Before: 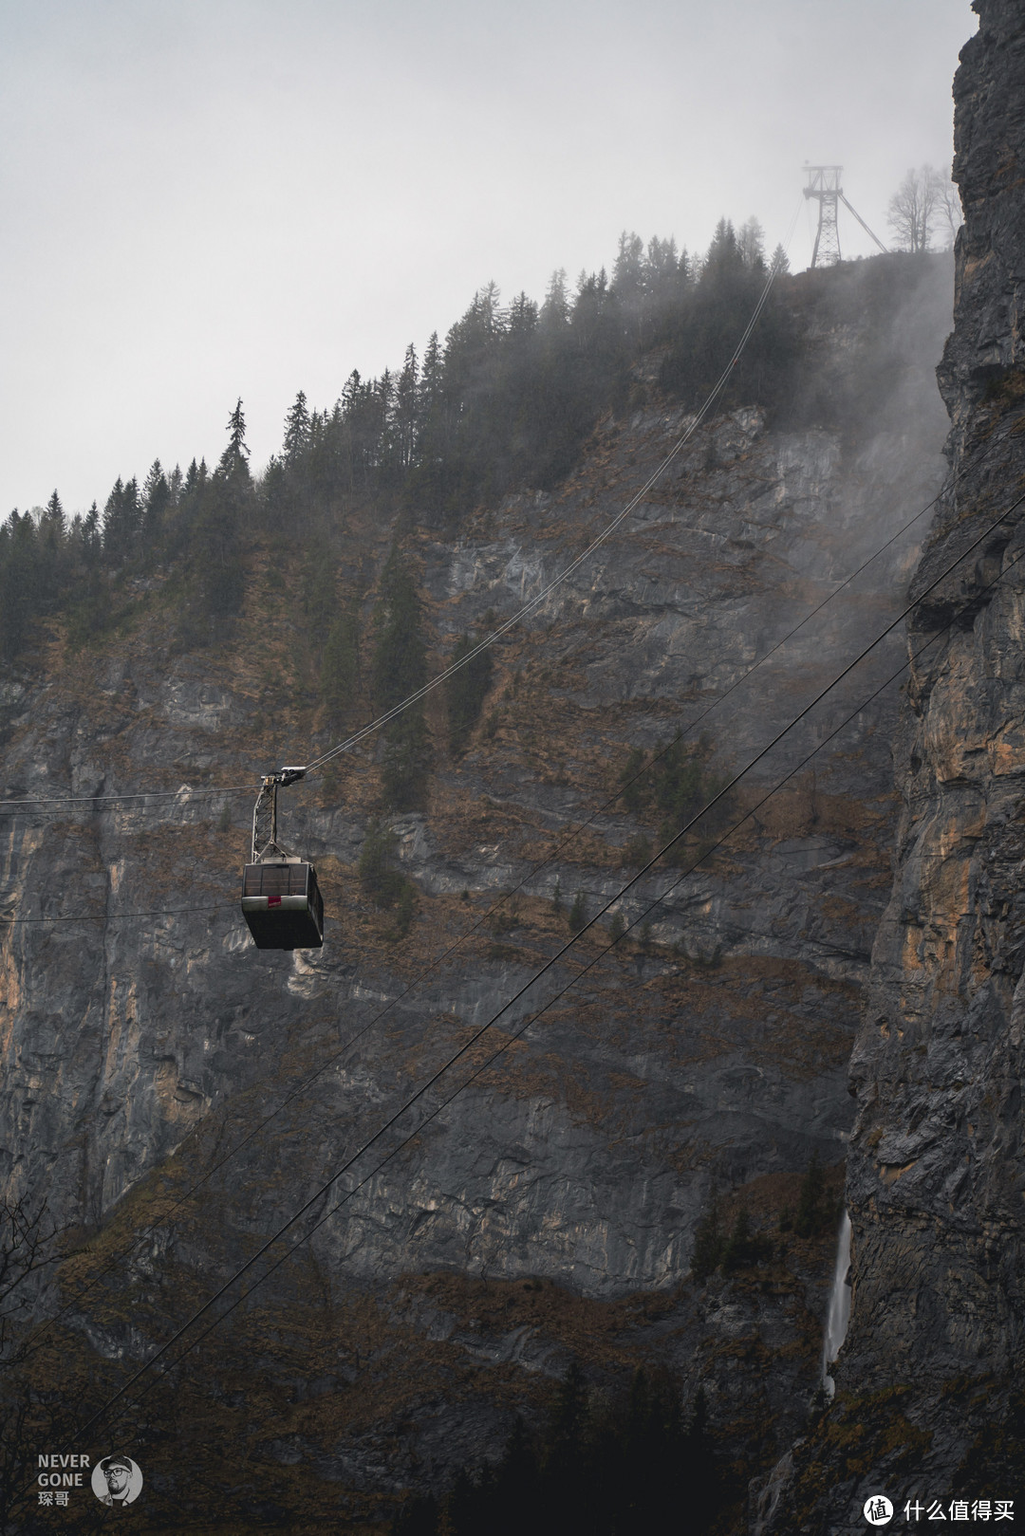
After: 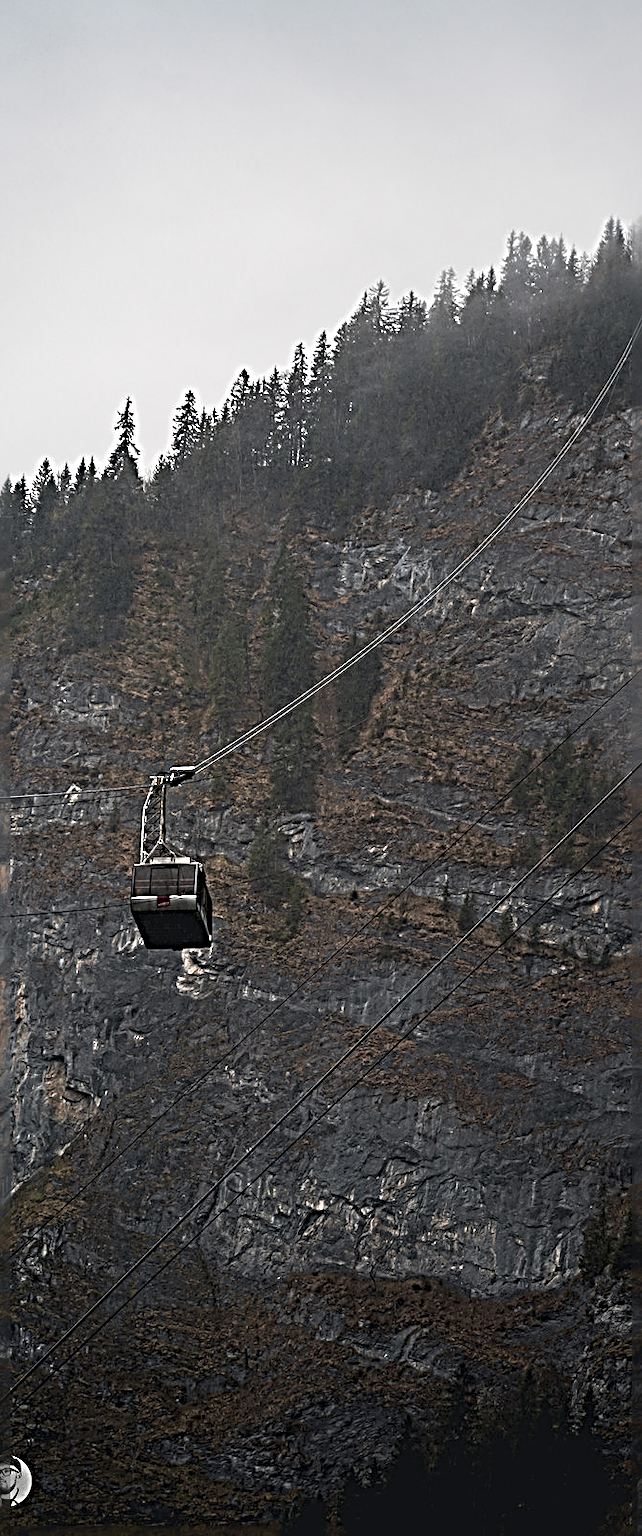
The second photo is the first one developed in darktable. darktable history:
crop: left 10.881%, right 26.345%
exposure: black level correction 0.002, compensate highlight preservation false
sharpen: radius 4.001, amount 1.997
